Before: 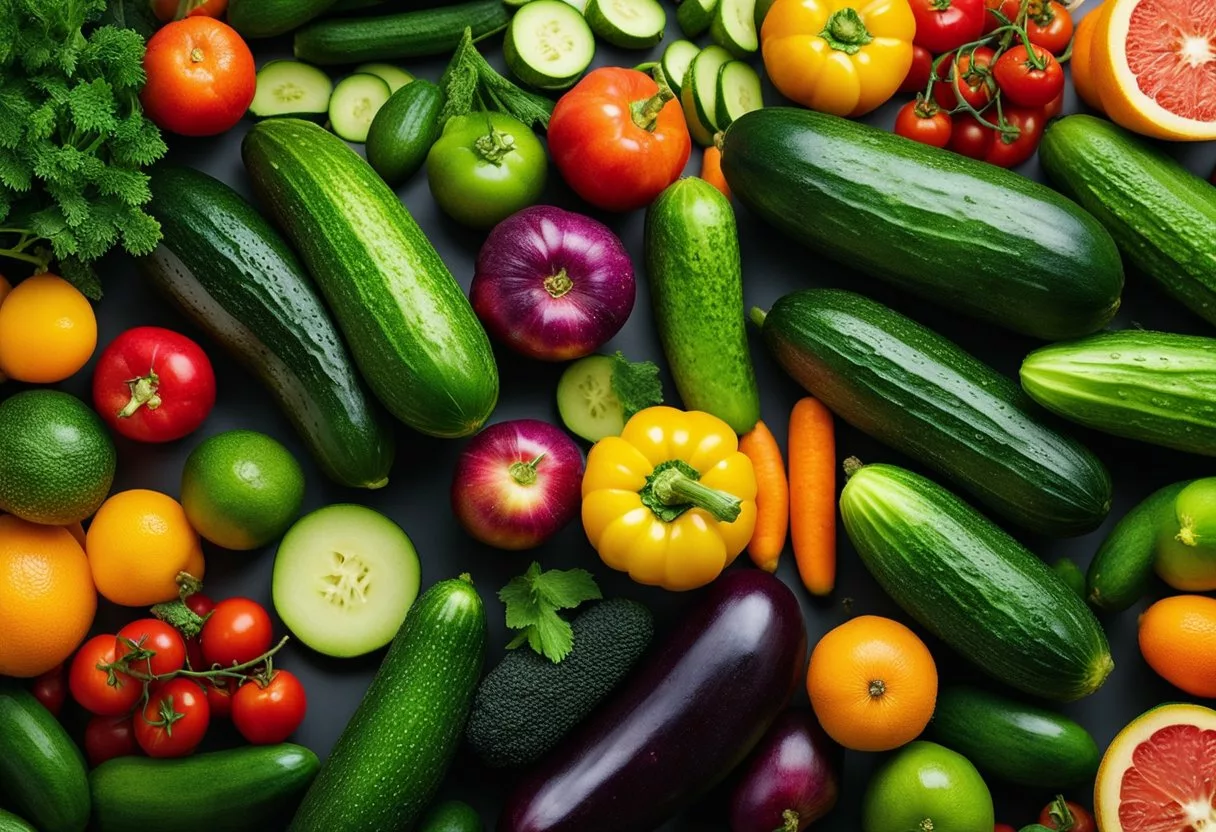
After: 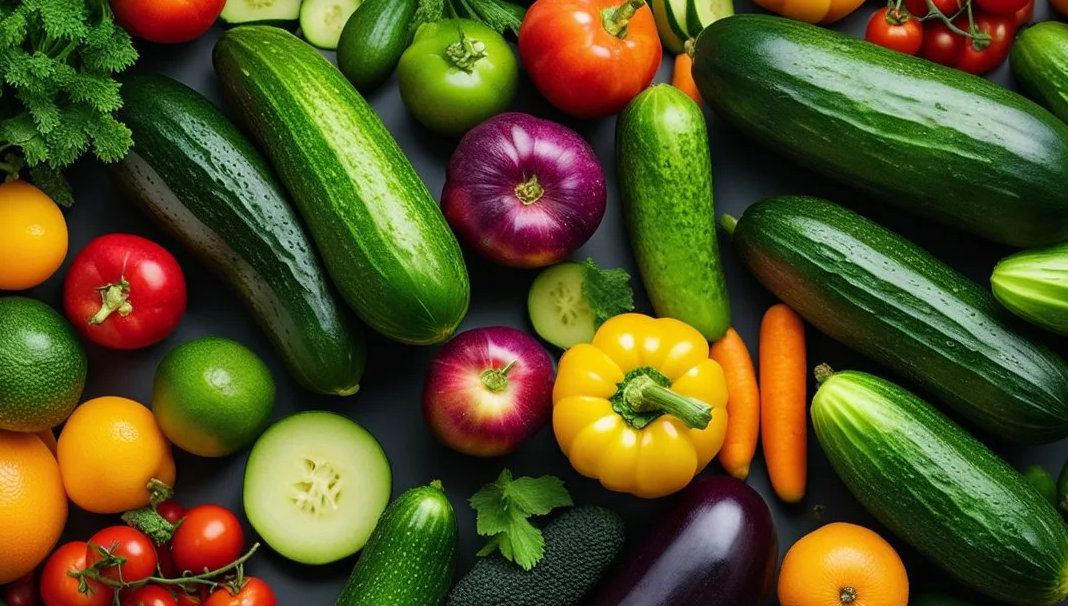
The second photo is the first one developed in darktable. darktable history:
crop and rotate: left 2.448%, top 11.237%, right 9.644%, bottom 15.807%
